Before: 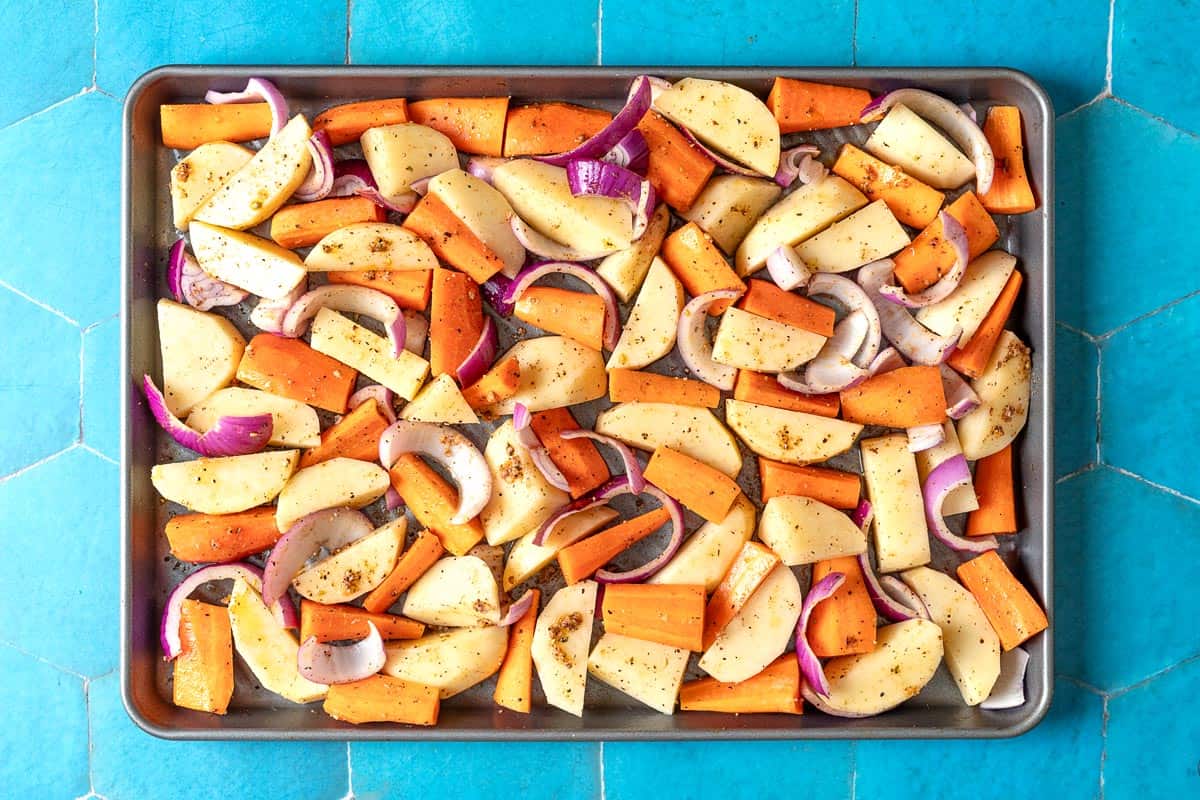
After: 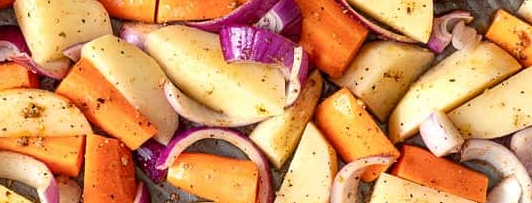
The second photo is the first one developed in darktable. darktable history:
crop: left 28.955%, top 16.863%, right 26.684%, bottom 57.667%
